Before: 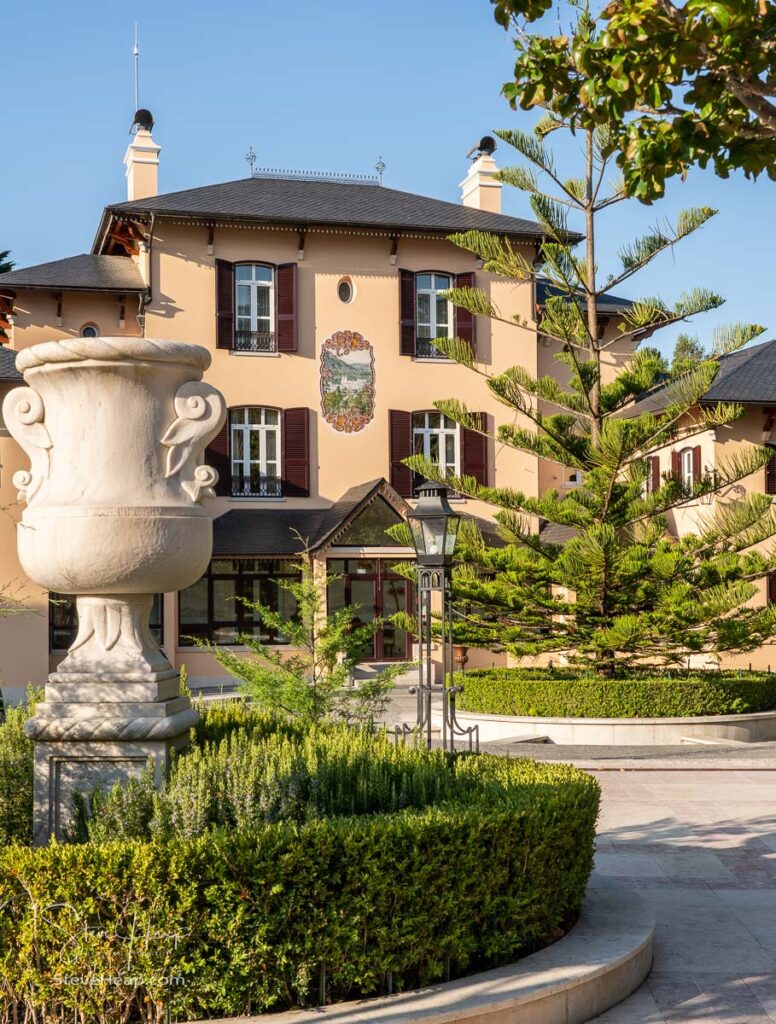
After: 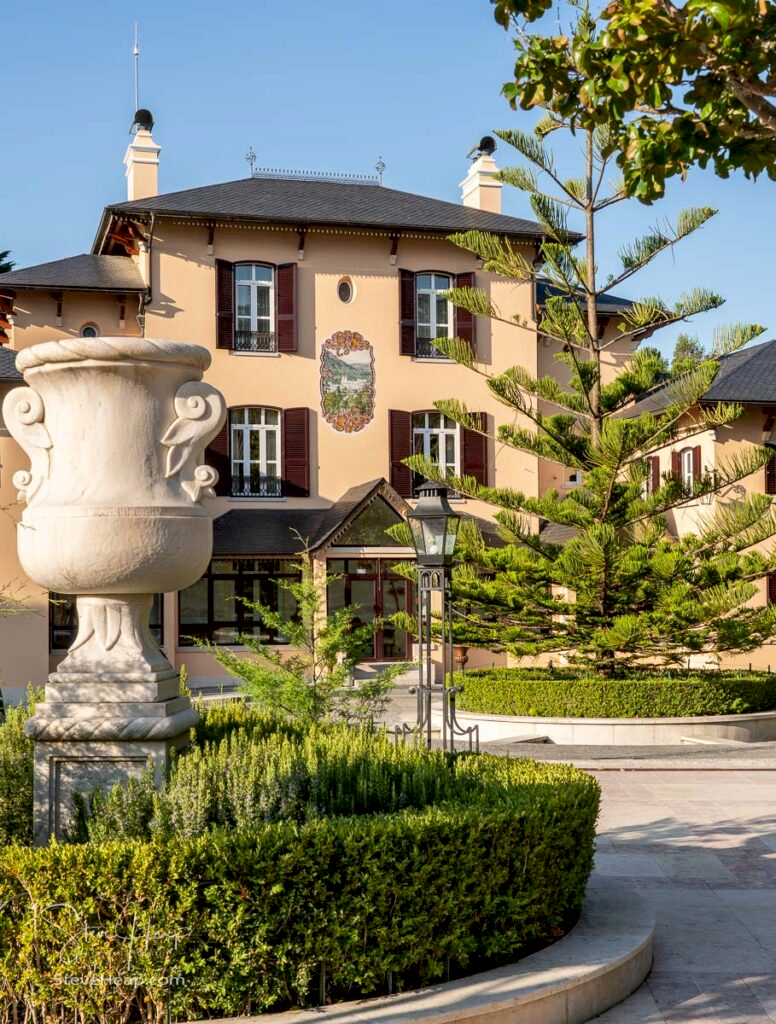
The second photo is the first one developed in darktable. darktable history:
exposure: black level correction 0.005, exposure 0.014 EV, compensate highlight preservation false
shadows and highlights: shadows 29.32, highlights -29.32, low approximation 0.01, soften with gaussian
